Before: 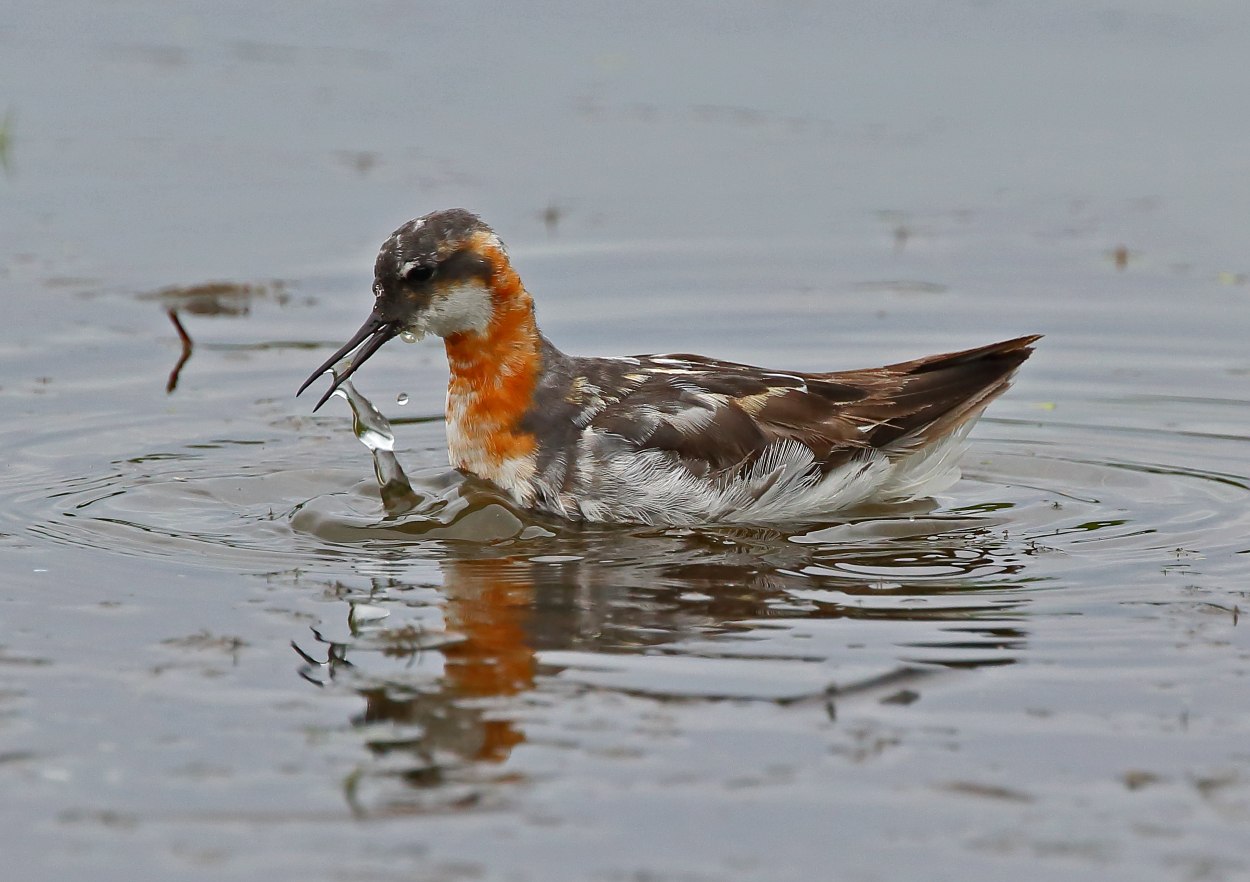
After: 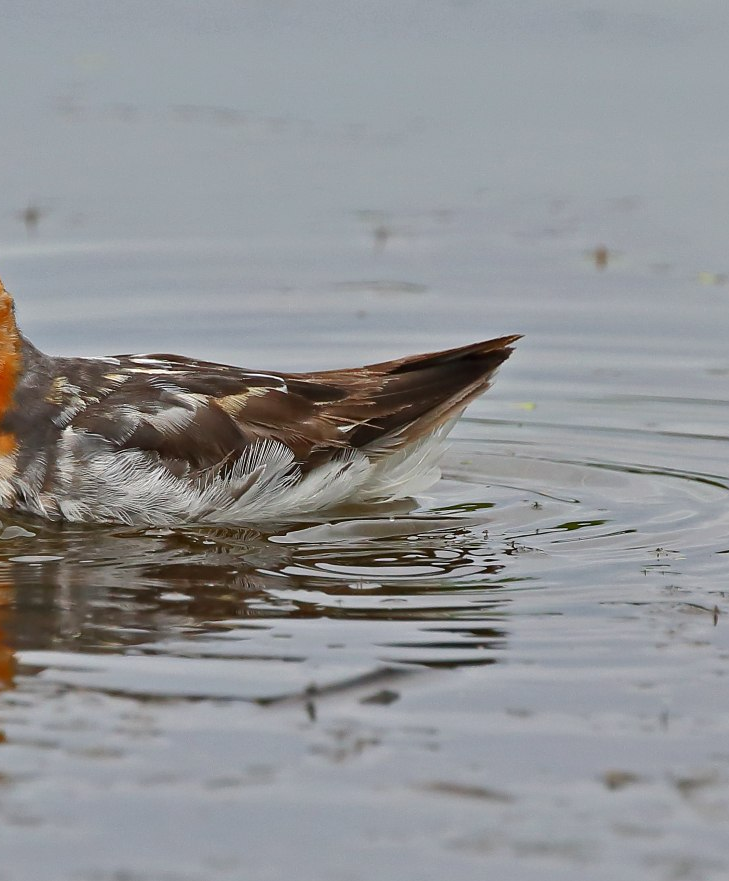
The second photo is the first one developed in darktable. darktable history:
crop: left 41.676%
